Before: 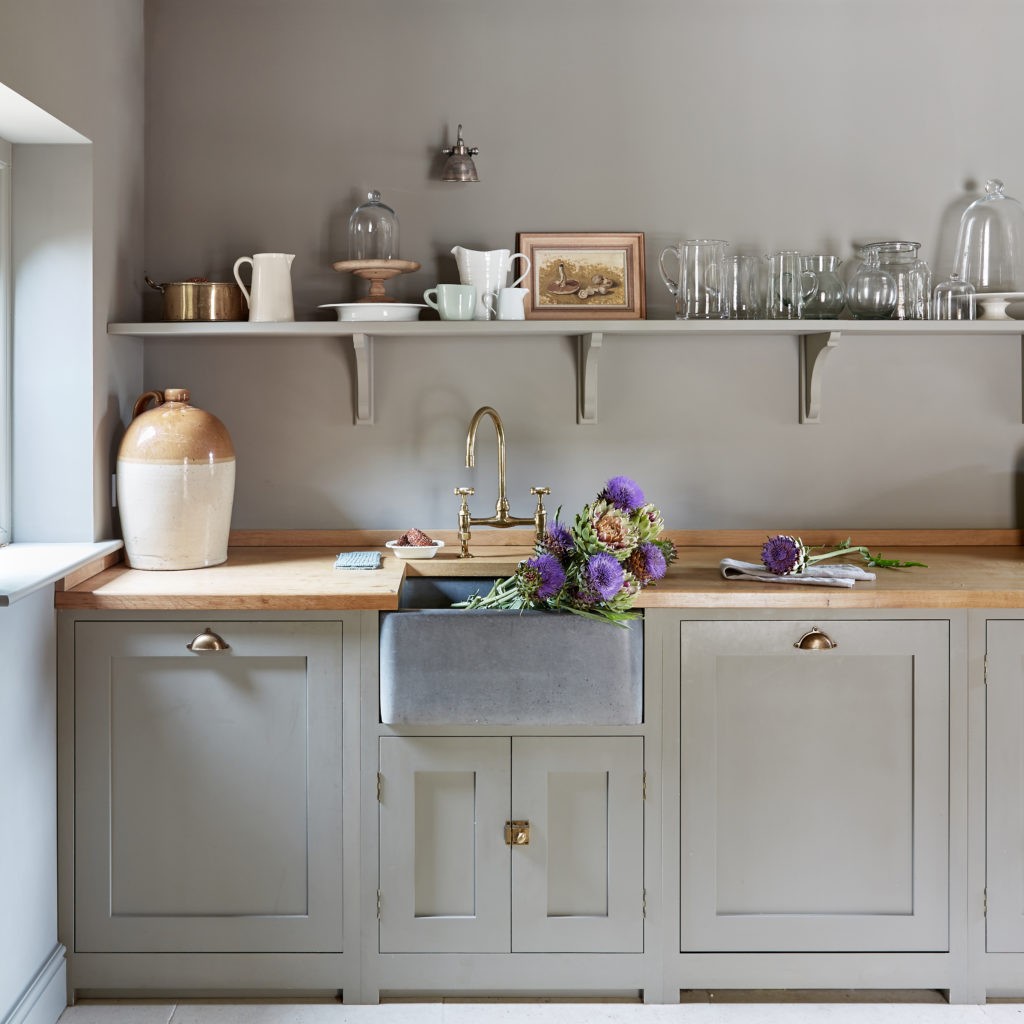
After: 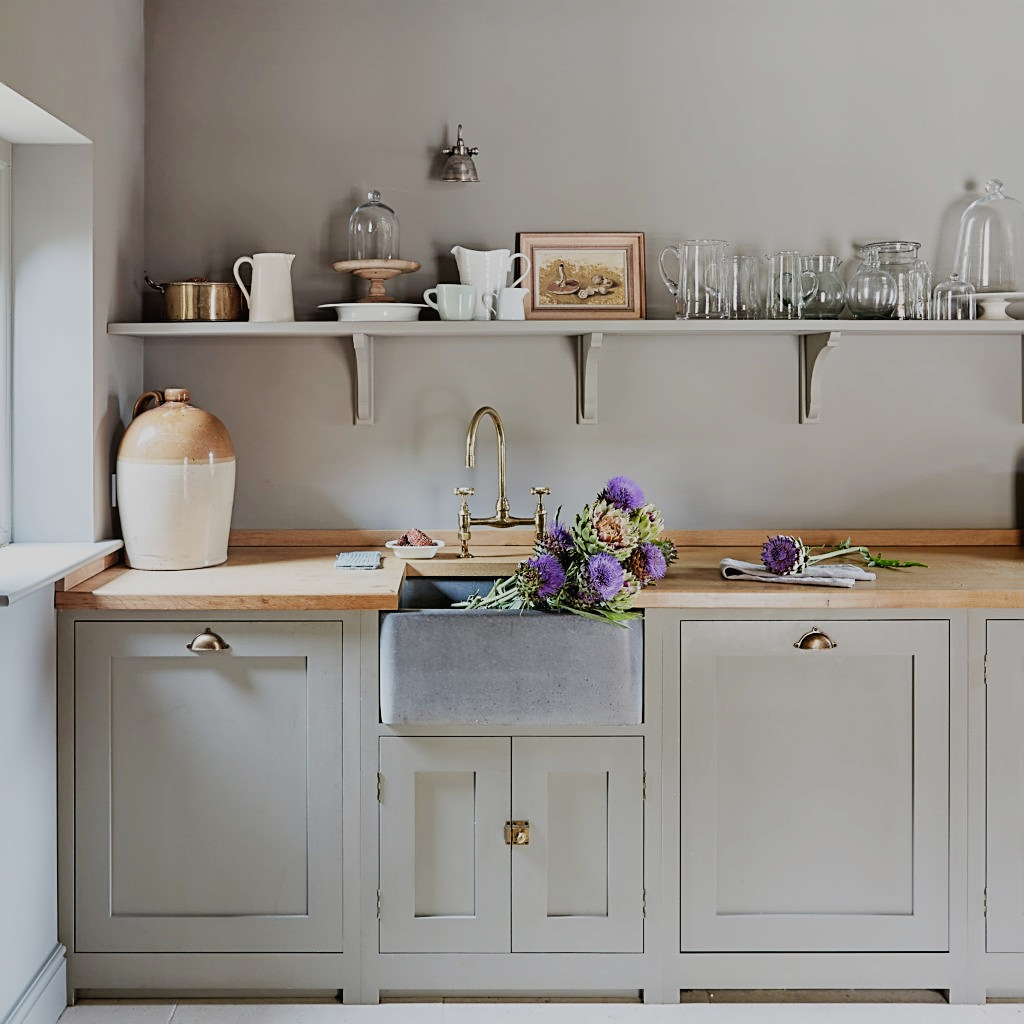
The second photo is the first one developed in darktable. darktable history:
tone curve: curves: ch0 [(0, 0.013) (0.036, 0.035) (0.274, 0.288) (0.504, 0.536) (0.844, 0.84) (1, 0.97)]; ch1 [(0, 0) (0.389, 0.403) (0.462, 0.48) (0.499, 0.5) (0.524, 0.529) (0.567, 0.603) (0.626, 0.651) (0.749, 0.781) (1, 1)]; ch2 [(0, 0) (0.464, 0.478) (0.5, 0.501) (0.533, 0.539) (0.599, 0.6) (0.704, 0.732) (1, 1)], preserve colors none
filmic rgb: black relative exposure -7.65 EV, white relative exposure 4.56 EV, threshold 2.99 EV, hardness 3.61, iterations of high-quality reconstruction 0, enable highlight reconstruction true
sharpen: on, module defaults
